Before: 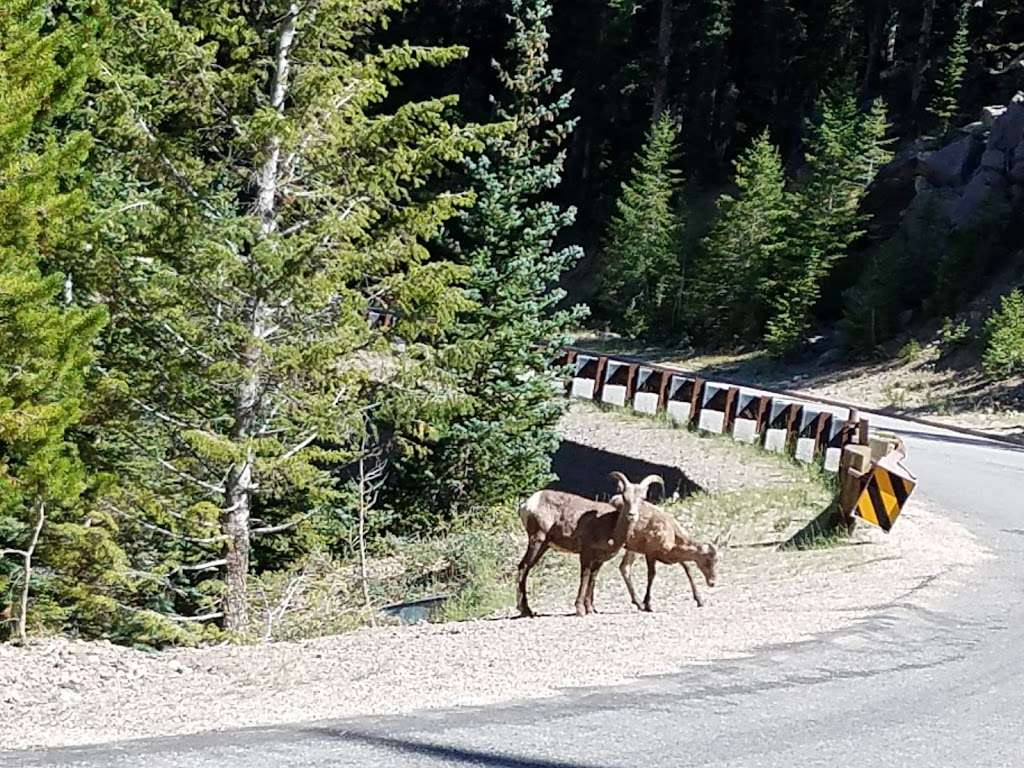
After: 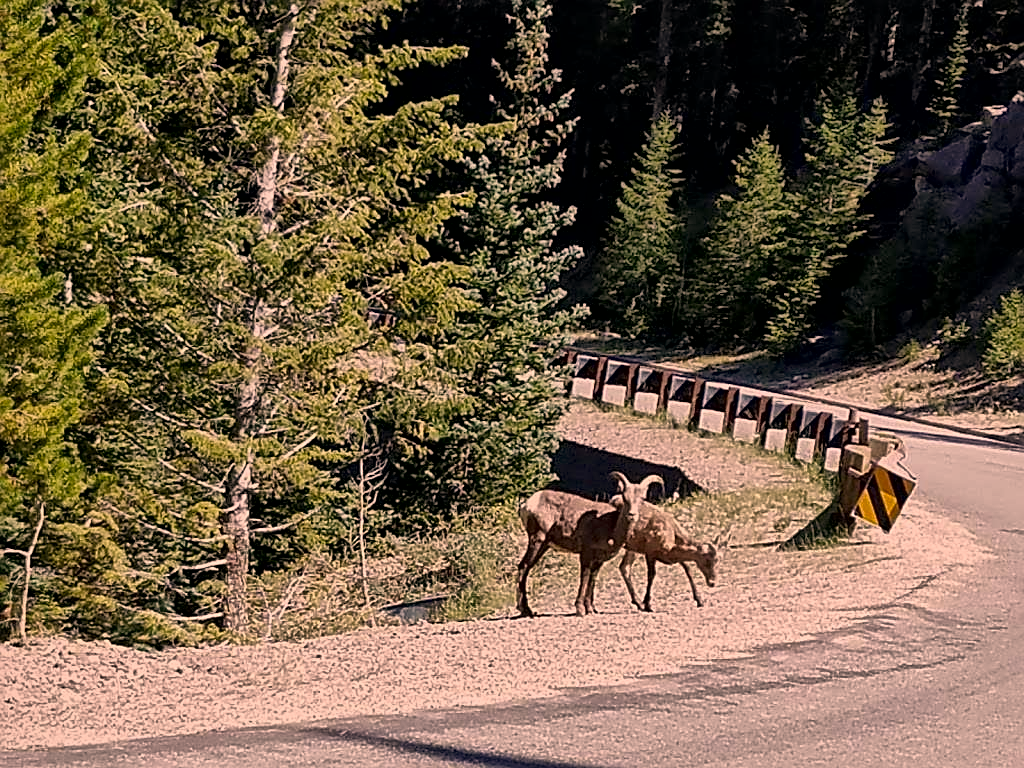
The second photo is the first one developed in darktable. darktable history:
exposure: black level correction 0, exposure -0.721 EV, compensate highlight preservation false
local contrast: mode bilateral grid, contrast 20, coarseness 50, detail 179%, midtone range 0.2
color correction: highlights a* 21.16, highlights b* 19.61
sharpen: on, module defaults
